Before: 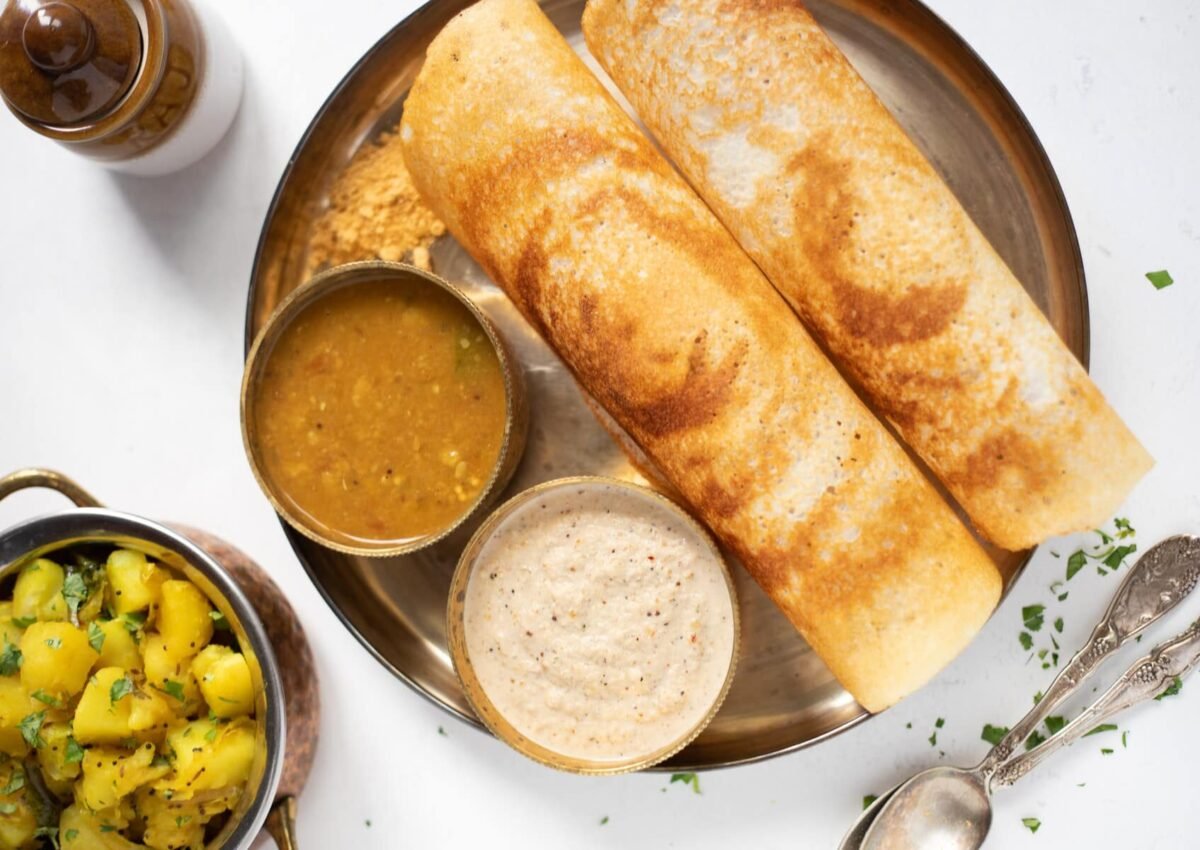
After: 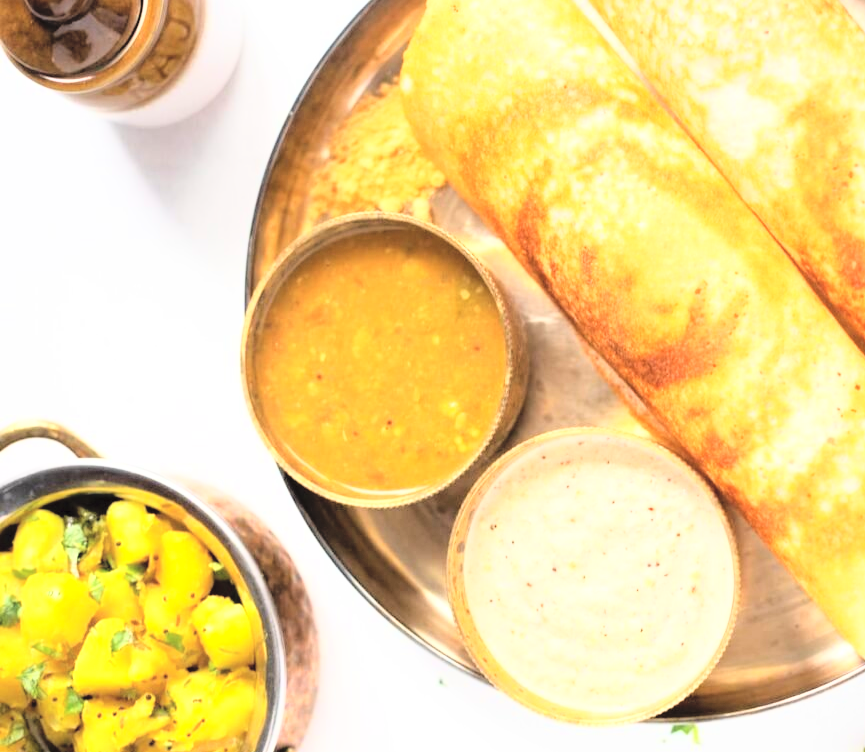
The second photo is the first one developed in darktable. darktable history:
base curve: curves: ch0 [(0, 0) (0.012, 0.01) (0.073, 0.168) (0.31, 0.711) (0.645, 0.957) (1, 1)], preserve colors average RGB
contrast brightness saturation: brightness 0.274
crop: top 5.789%, right 27.884%, bottom 5.63%
